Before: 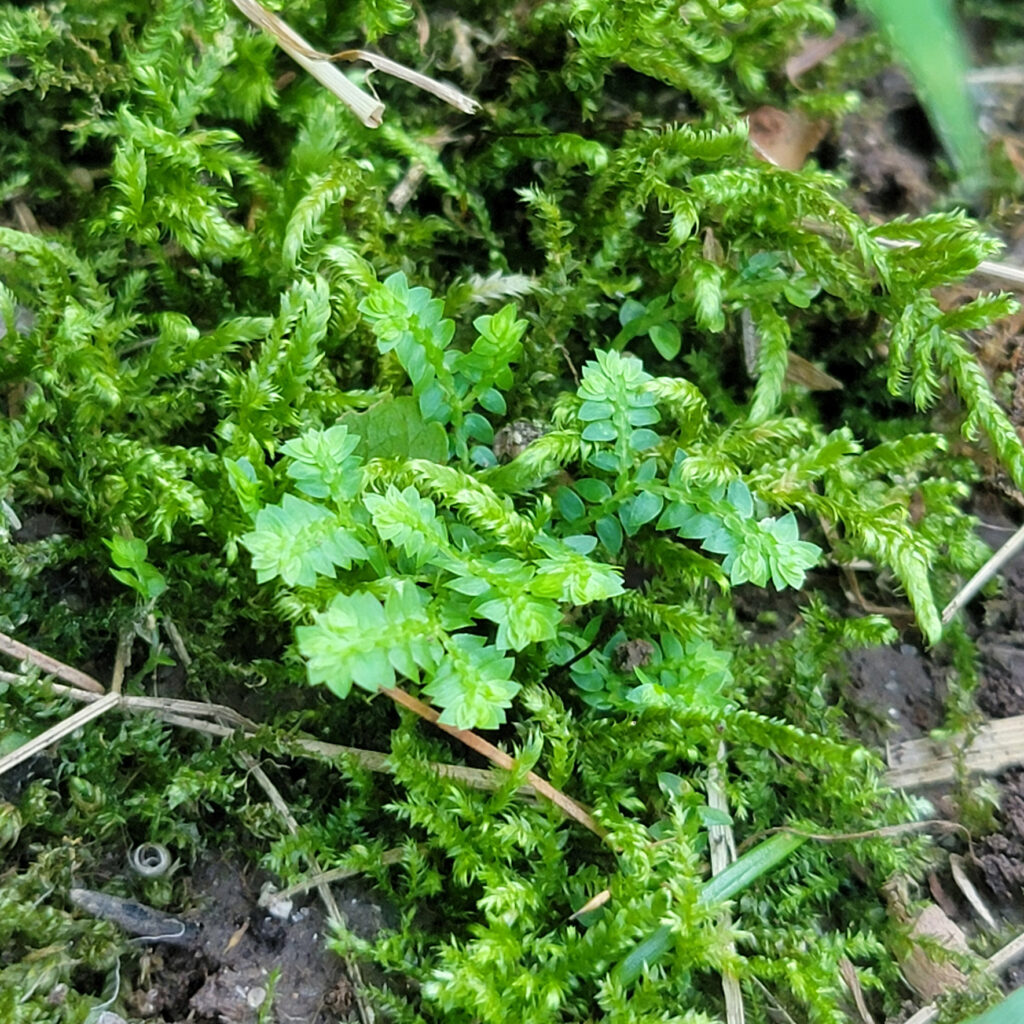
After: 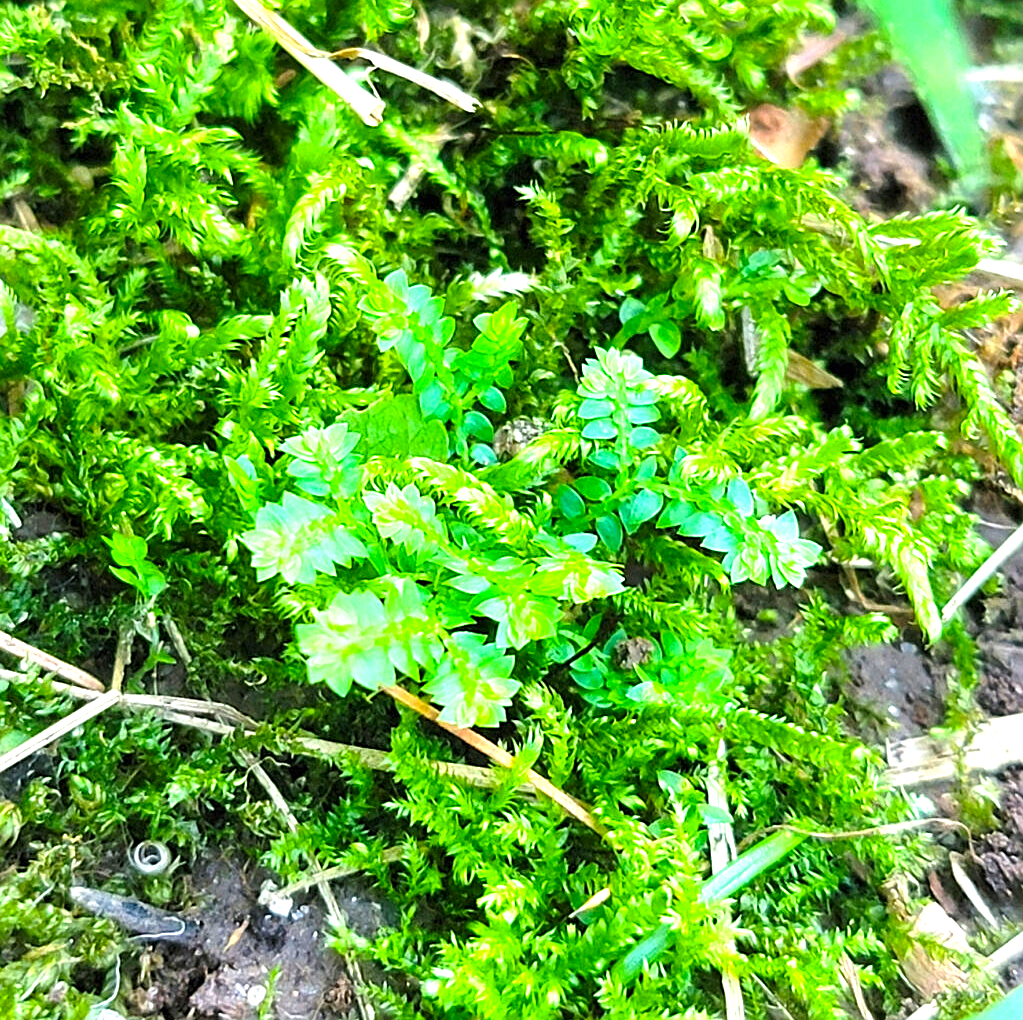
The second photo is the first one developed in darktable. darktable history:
exposure: black level correction 0, exposure 1.2 EV, compensate exposure bias true, compensate highlight preservation false
sharpen: on, module defaults
crop: top 0.217%, bottom 0.165%
contrast brightness saturation: contrast 0.038, saturation 0.164
color balance rgb: perceptual saturation grading › global saturation 17.91%
